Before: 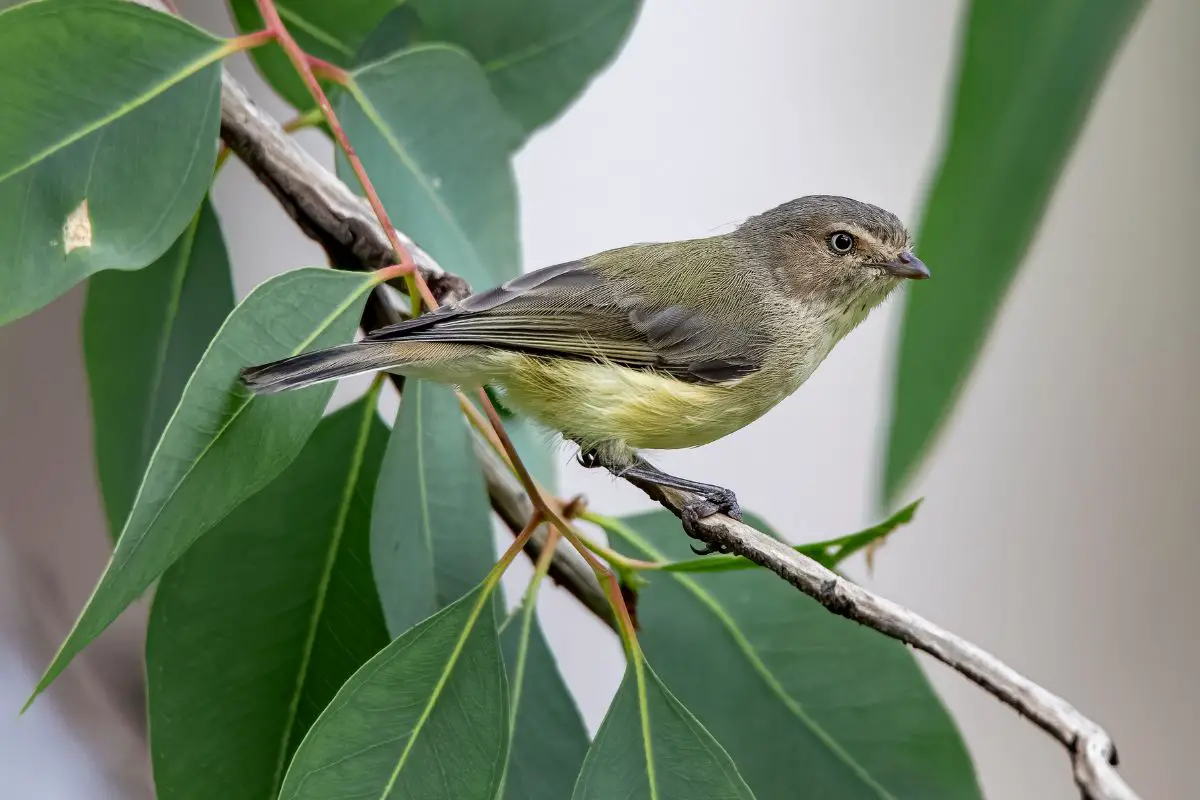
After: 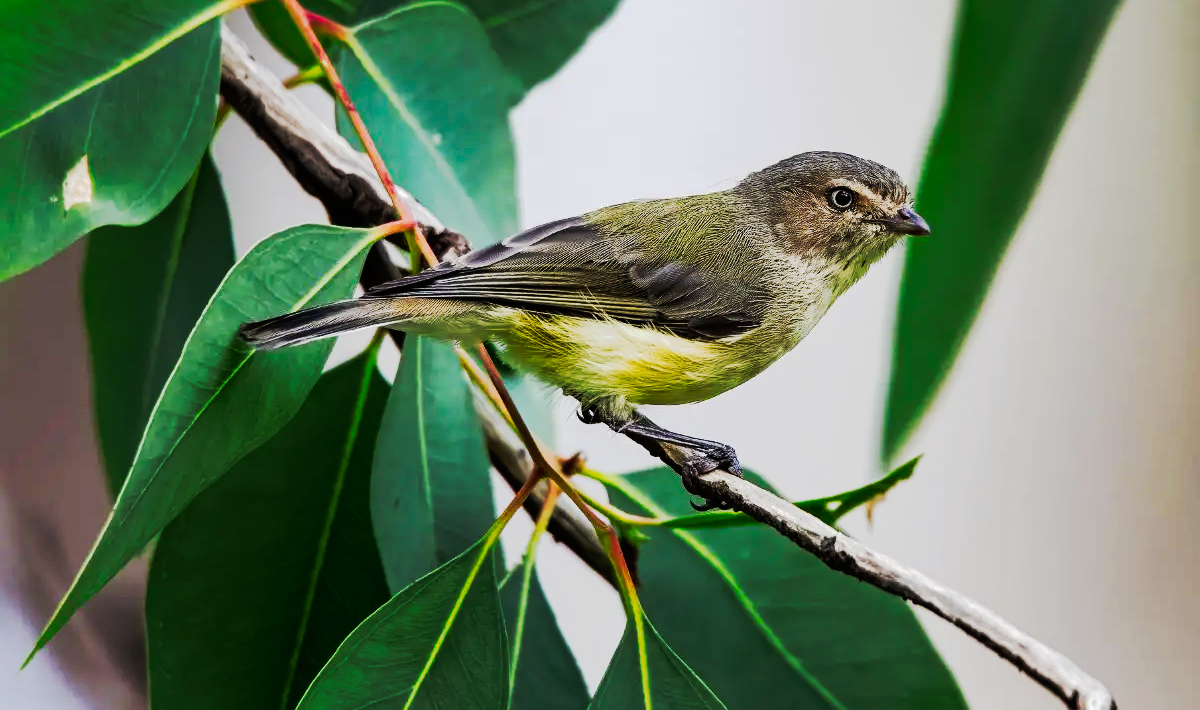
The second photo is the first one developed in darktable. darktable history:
crop and rotate: top 5.609%, bottom 5.609%
tone curve: curves: ch0 [(0, 0) (0.003, 0.005) (0.011, 0.007) (0.025, 0.009) (0.044, 0.013) (0.069, 0.017) (0.1, 0.02) (0.136, 0.029) (0.177, 0.052) (0.224, 0.086) (0.277, 0.129) (0.335, 0.188) (0.399, 0.256) (0.468, 0.361) (0.543, 0.526) (0.623, 0.696) (0.709, 0.784) (0.801, 0.85) (0.898, 0.882) (1, 1)], preserve colors none
